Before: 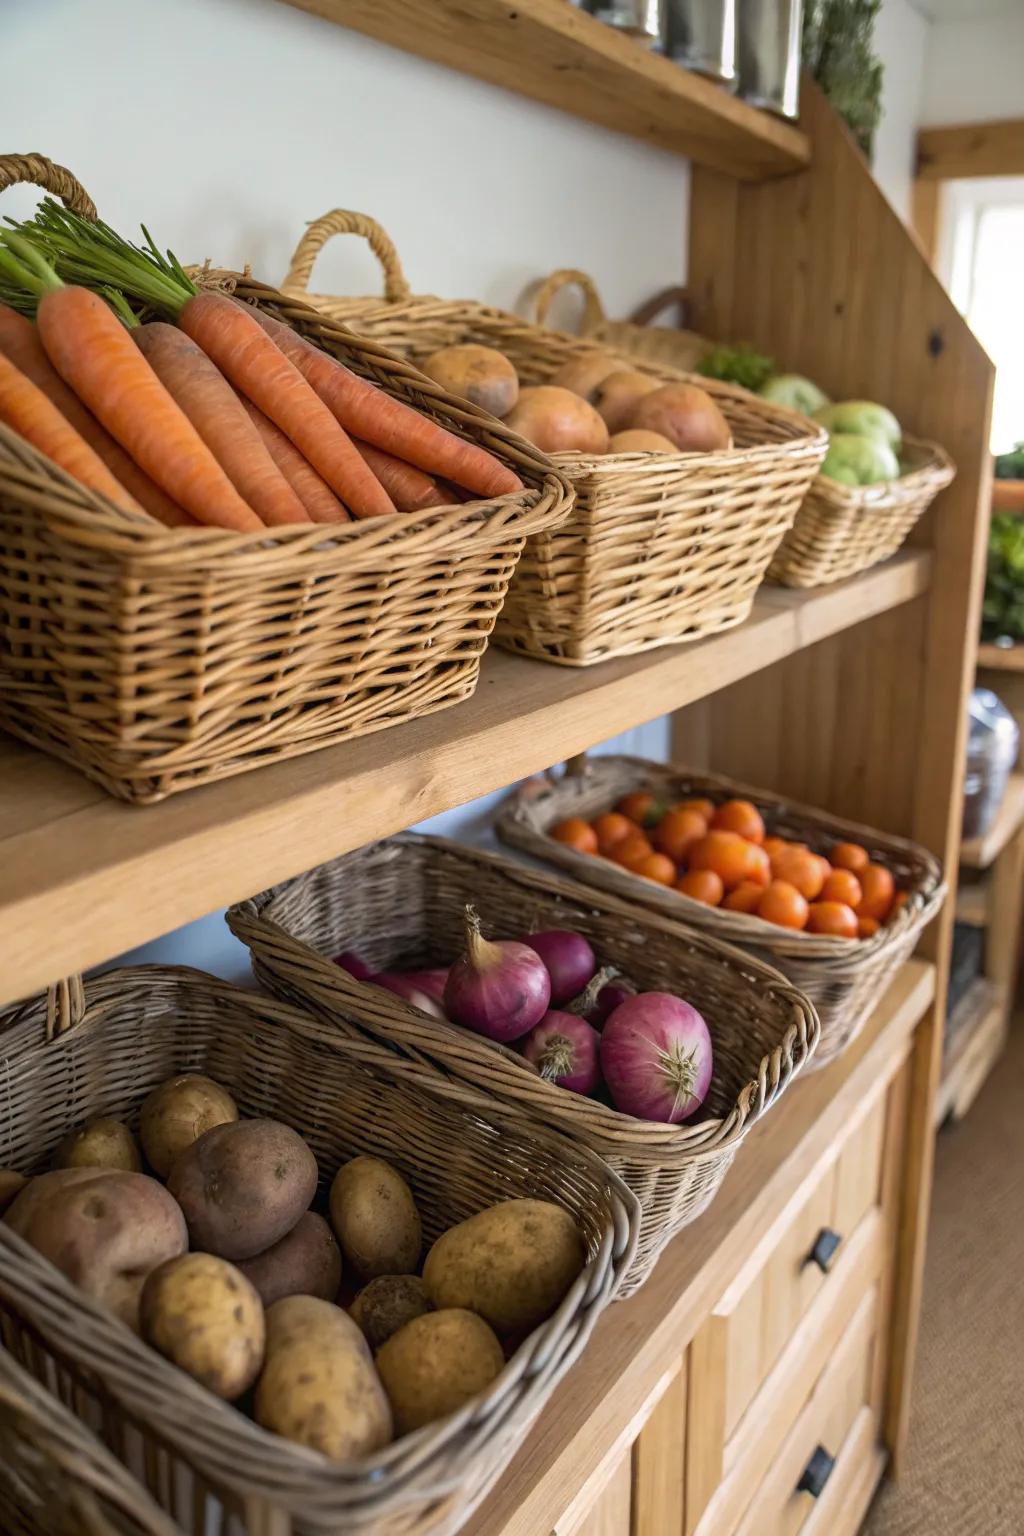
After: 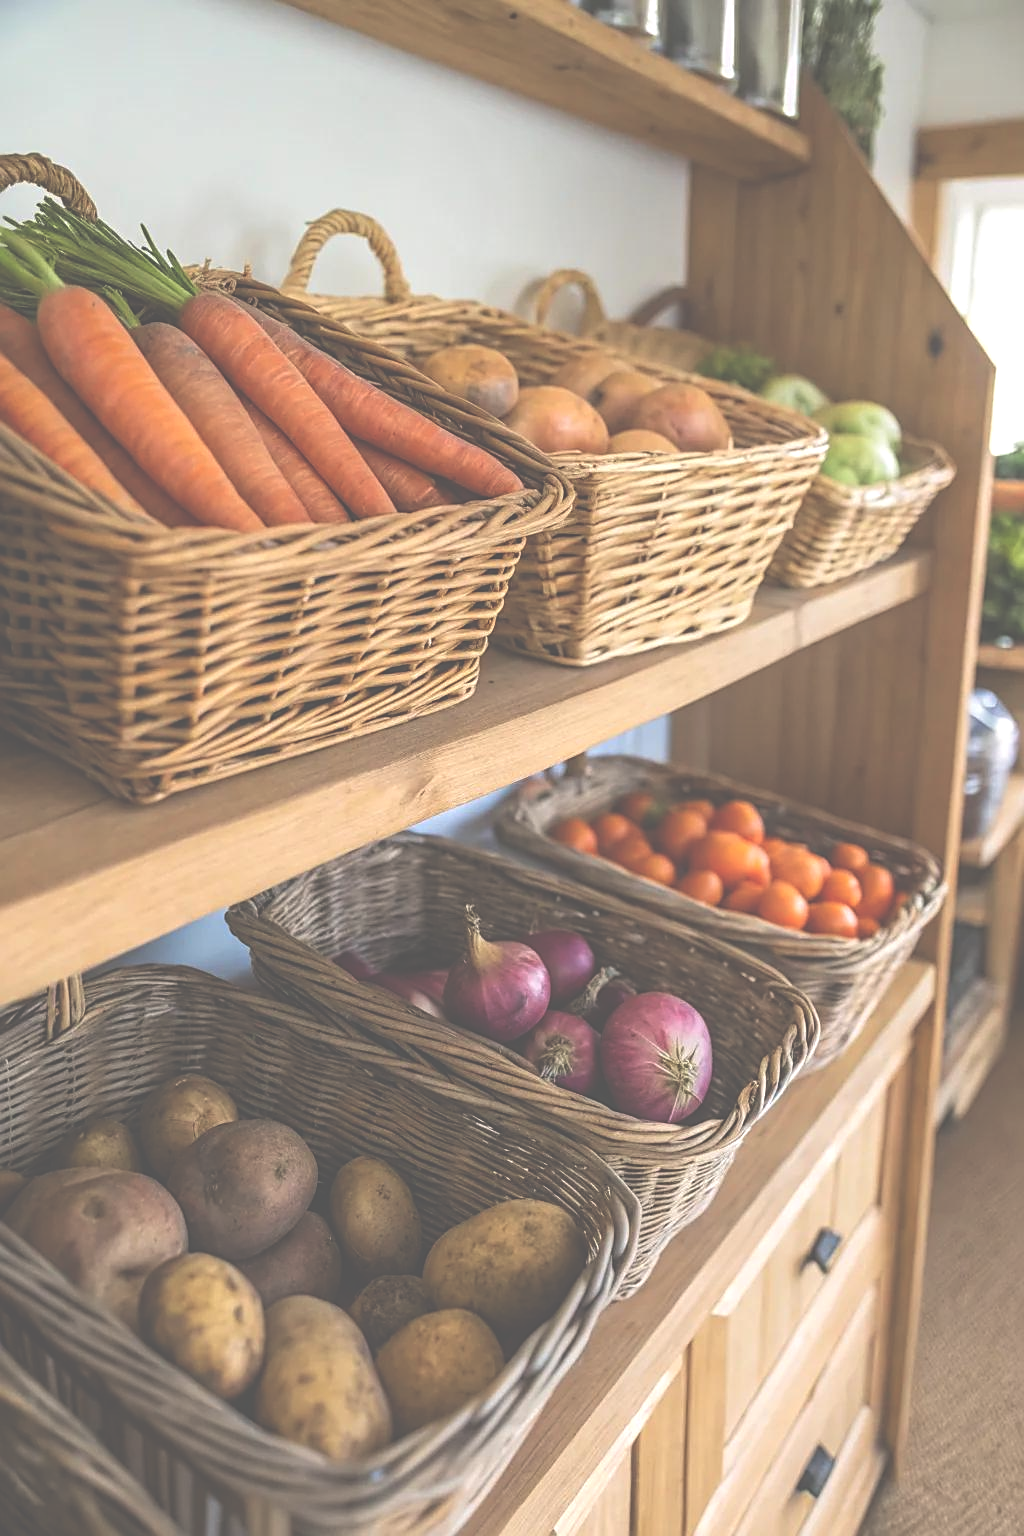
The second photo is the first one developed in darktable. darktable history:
sharpen: on, module defaults
local contrast: on, module defaults
exposure: black level correction -0.085, compensate highlight preservation false
contrast brightness saturation: contrast 0.029, brightness 0.061, saturation 0.128
